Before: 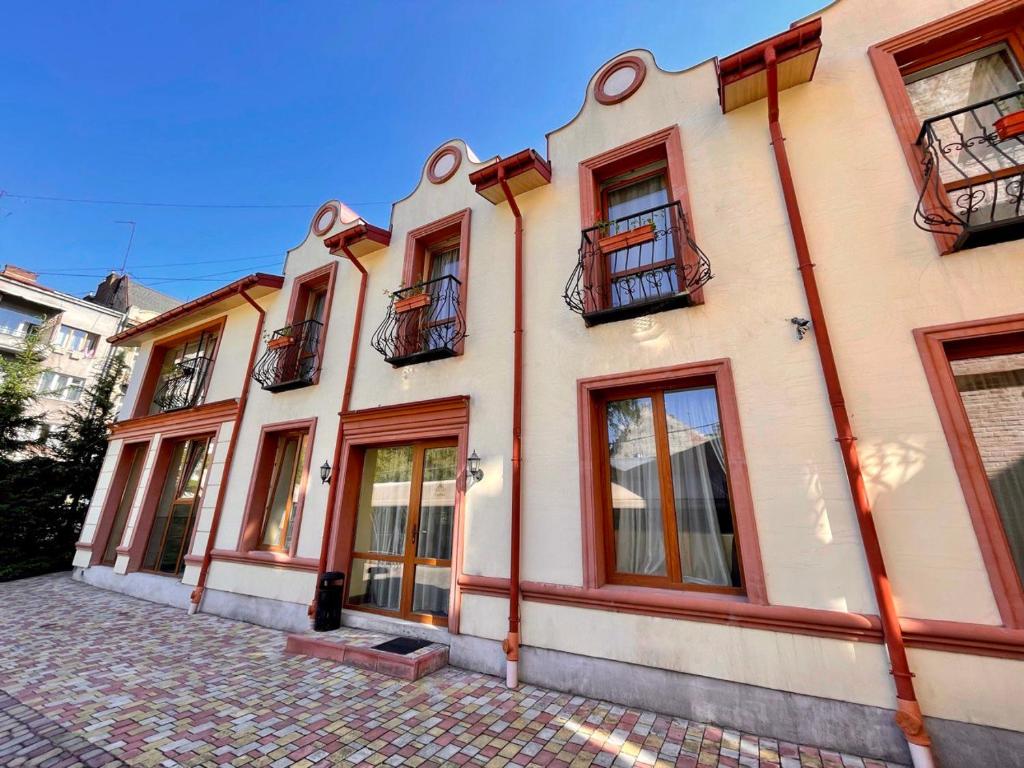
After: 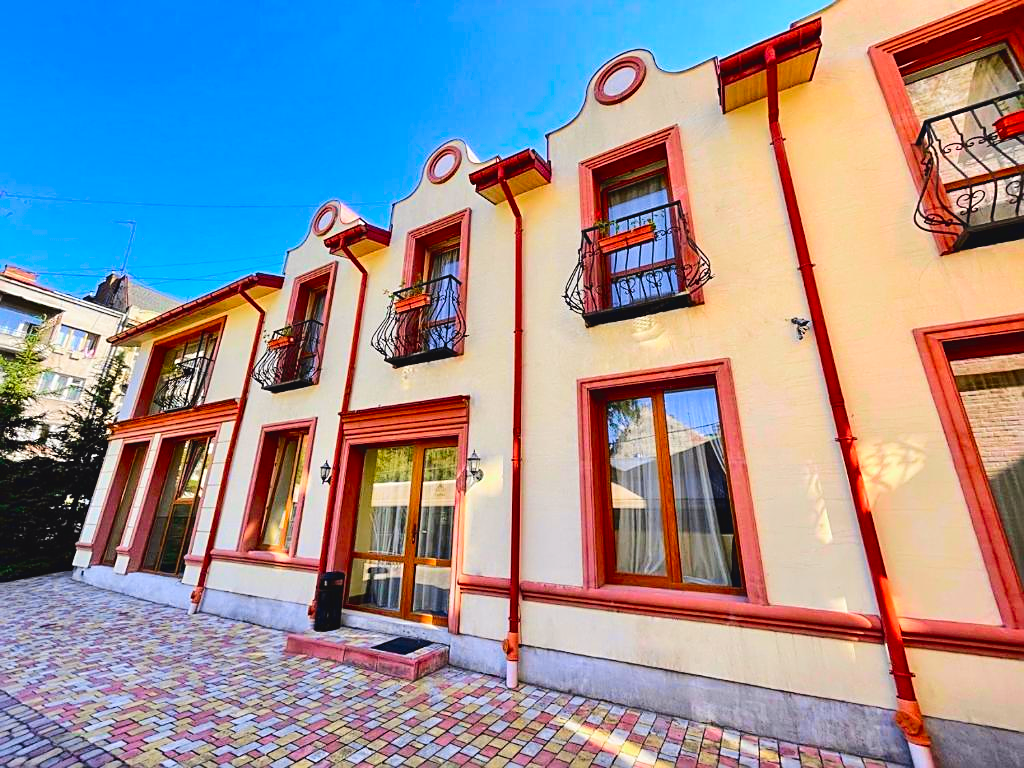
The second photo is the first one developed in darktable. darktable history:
sharpen: amount 0.553
color balance rgb: power › hue 327.92°, global offset › luminance 0.497%, global offset › hue 168.7°, perceptual saturation grading › global saturation 25.481%, perceptual brilliance grading › mid-tones 10.588%, perceptual brilliance grading › shadows 14.31%, global vibrance 11.139%
tone curve: curves: ch0 [(0, 0.011) (0.139, 0.106) (0.295, 0.271) (0.499, 0.523) (0.739, 0.782) (0.857, 0.879) (1, 0.967)]; ch1 [(0, 0) (0.272, 0.249) (0.388, 0.385) (0.469, 0.456) (0.495, 0.497) (0.524, 0.518) (0.602, 0.623) (0.725, 0.779) (1, 1)]; ch2 [(0, 0) (0.125, 0.089) (0.353, 0.329) (0.443, 0.408) (0.502, 0.499) (0.548, 0.549) (0.608, 0.635) (1, 1)], color space Lab, independent channels, preserve colors none
velvia: on, module defaults
